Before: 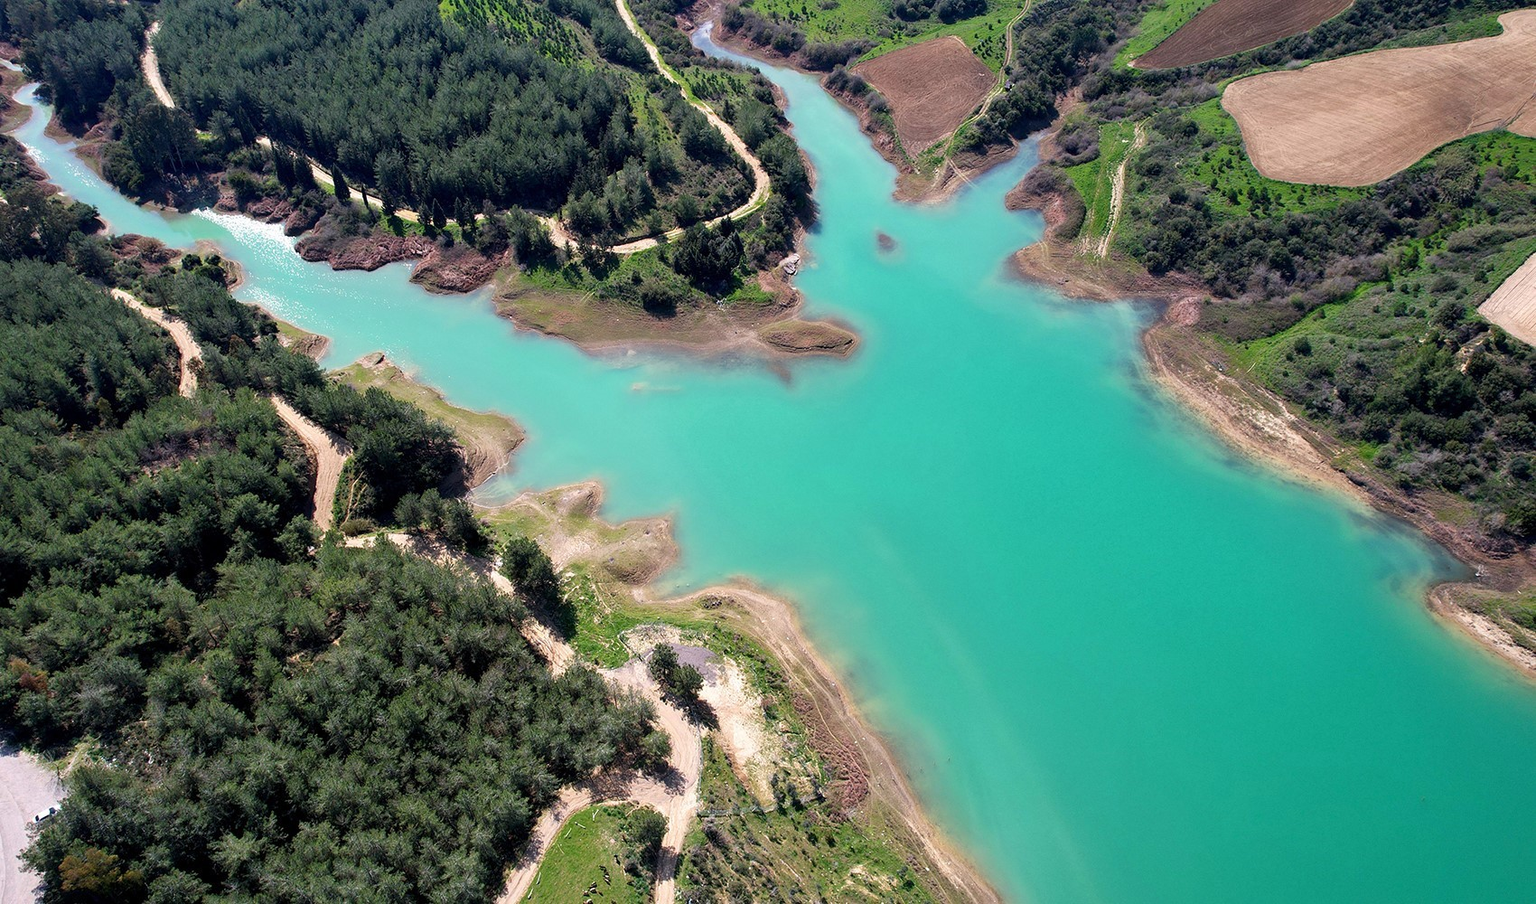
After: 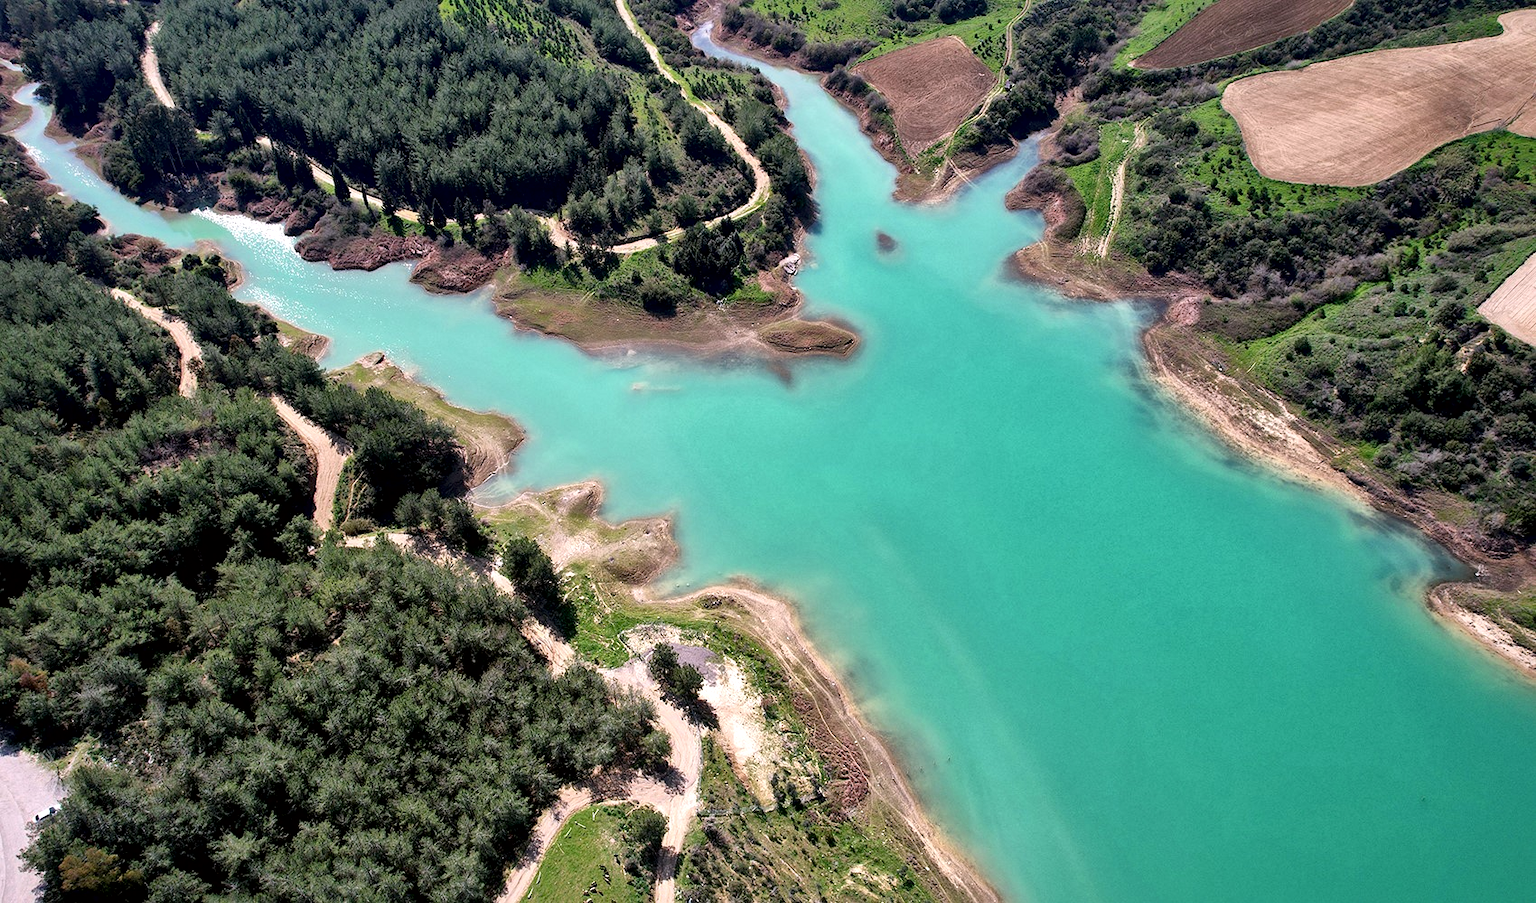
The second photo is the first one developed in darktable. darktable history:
local contrast: mode bilateral grid, contrast 20, coarseness 50, detail 179%, midtone range 0.2
color correction: highlights a* 3.12, highlights b* -1.55, shadows a* -0.101, shadows b* 2.52, saturation 0.98
